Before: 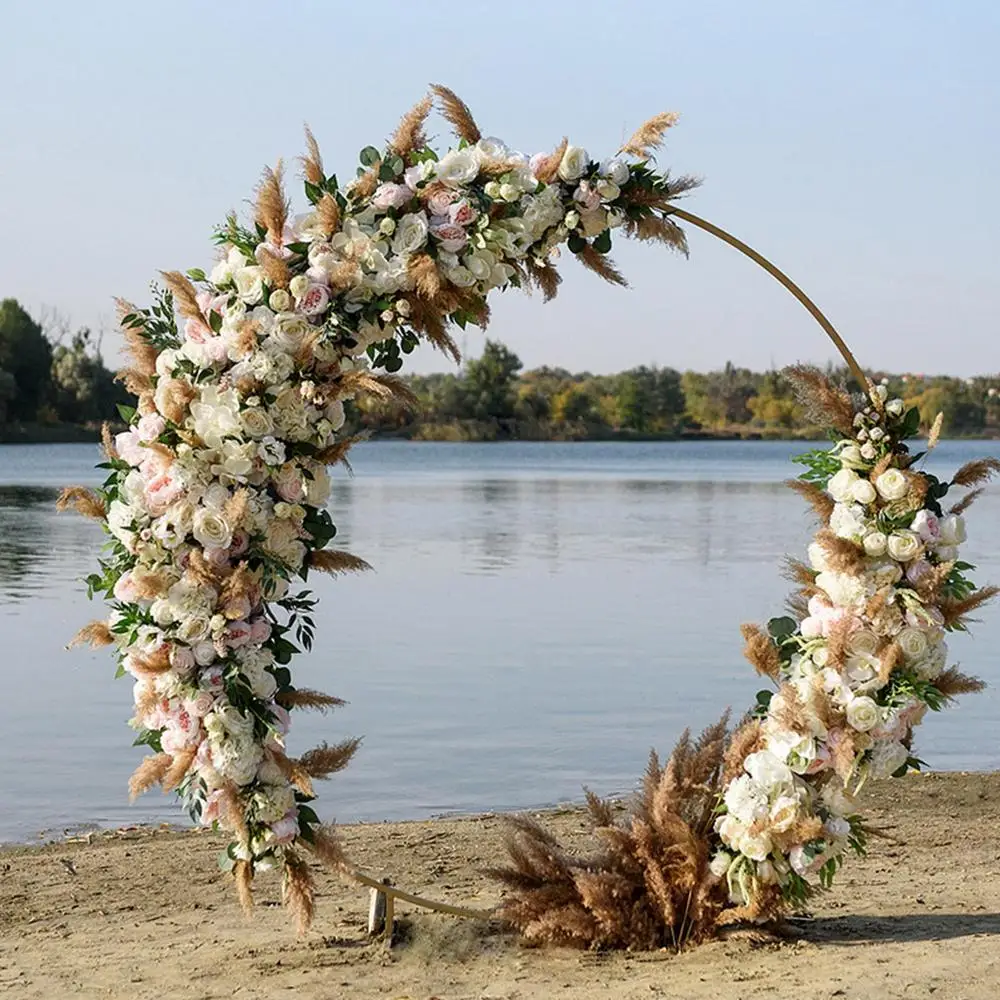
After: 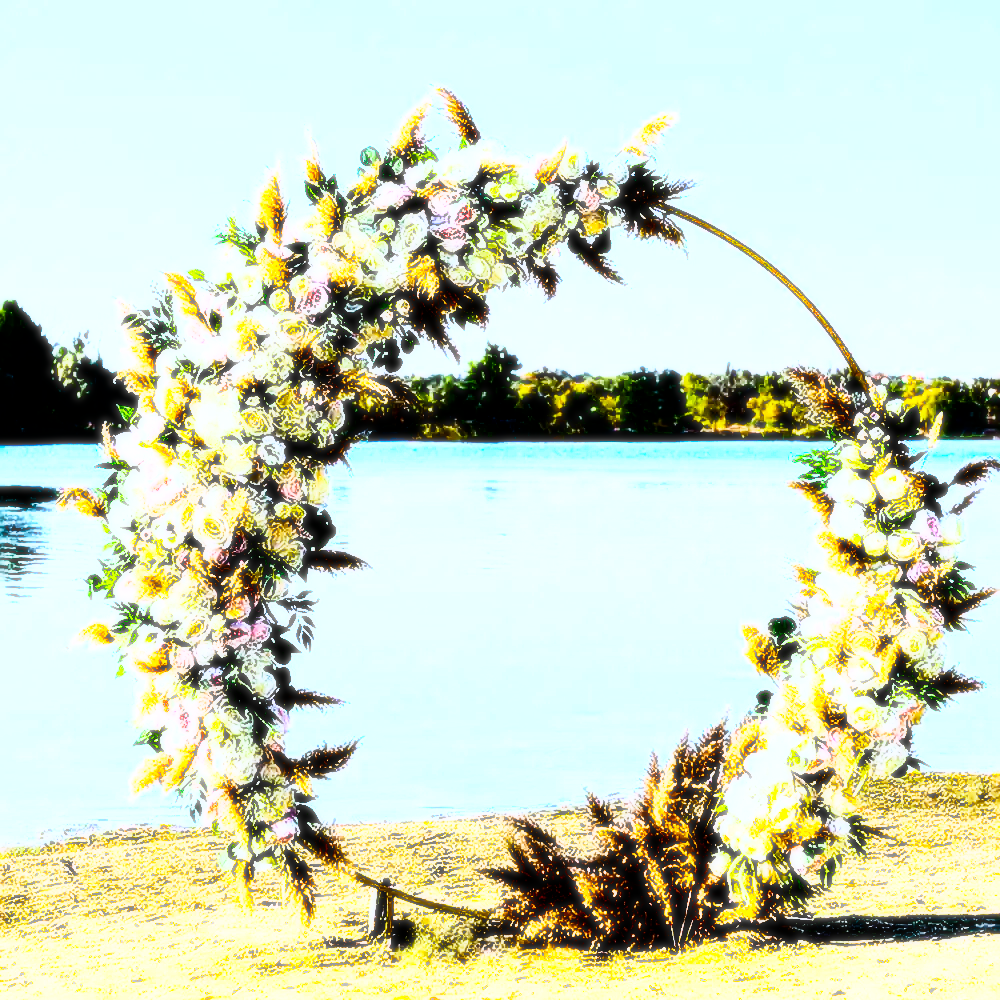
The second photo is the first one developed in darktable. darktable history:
sharpen: radius 1.685, amount 1.294
tone equalizer: -8 EV -0.001 EV, -7 EV 0.001 EV, -6 EV -0.002 EV, -5 EV -0.003 EV, -4 EV -0.062 EV, -3 EV -0.222 EV, -2 EV -0.267 EV, -1 EV 0.105 EV, +0 EV 0.303 EV
bloom: size 0%, threshold 54.82%, strength 8.31%
sigmoid: contrast 1.8, skew -0.2, preserve hue 0%, red attenuation 0.1, red rotation 0.035, green attenuation 0.1, green rotation -0.017, blue attenuation 0.15, blue rotation -0.052, base primaries Rec2020
white balance: red 0.931, blue 1.11
color balance rgb: linear chroma grading › shadows -40%, linear chroma grading › highlights 40%, linear chroma grading › global chroma 45%, linear chroma grading › mid-tones -30%, perceptual saturation grading › global saturation 55%, perceptual saturation grading › highlights -50%, perceptual saturation grading › mid-tones 40%, perceptual saturation grading › shadows 30%, perceptual brilliance grading › global brilliance 20%, perceptual brilliance grading › shadows -40%, global vibrance 35%
rgb curve: curves: ch0 [(0, 0) (0.21, 0.15) (0.24, 0.21) (0.5, 0.75) (0.75, 0.96) (0.89, 0.99) (1, 1)]; ch1 [(0, 0.02) (0.21, 0.13) (0.25, 0.2) (0.5, 0.67) (0.75, 0.9) (0.89, 0.97) (1, 1)]; ch2 [(0, 0.02) (0.21, 0.13) (0.25, 0.2) (0.5, 0.67) (0.75, 0.9) (0.89, 0.97) (1, 1)], compensate middle gray true
contrast brightness saturation: contrast 0.22, brightness -0.19, saturation 0.24
